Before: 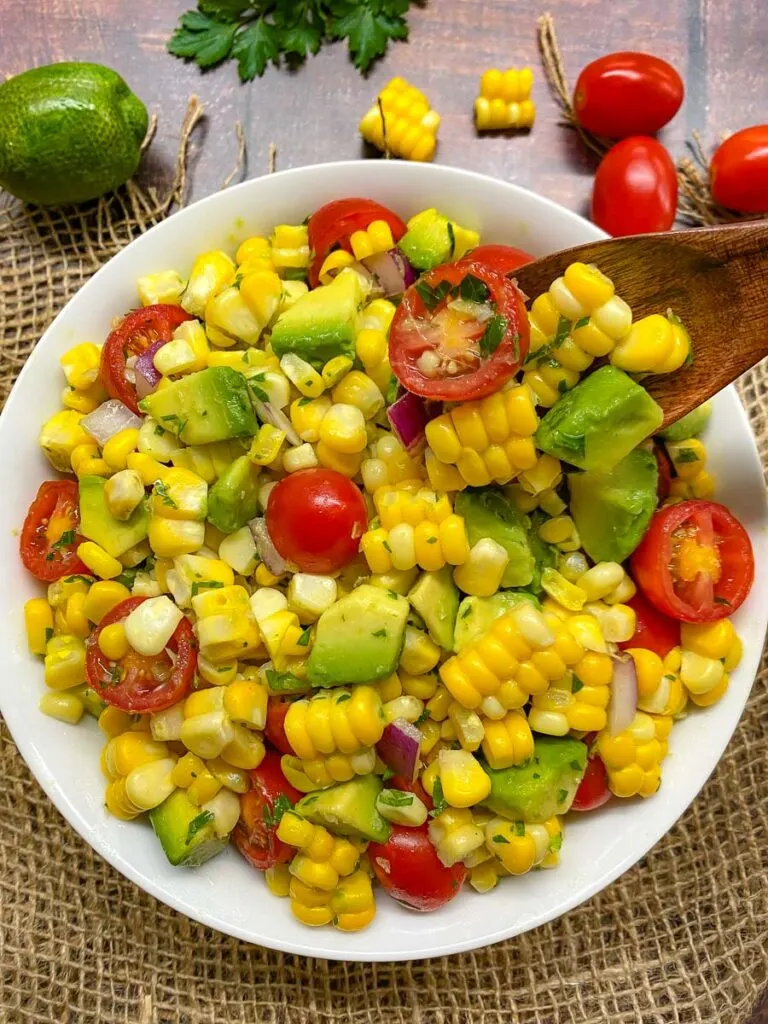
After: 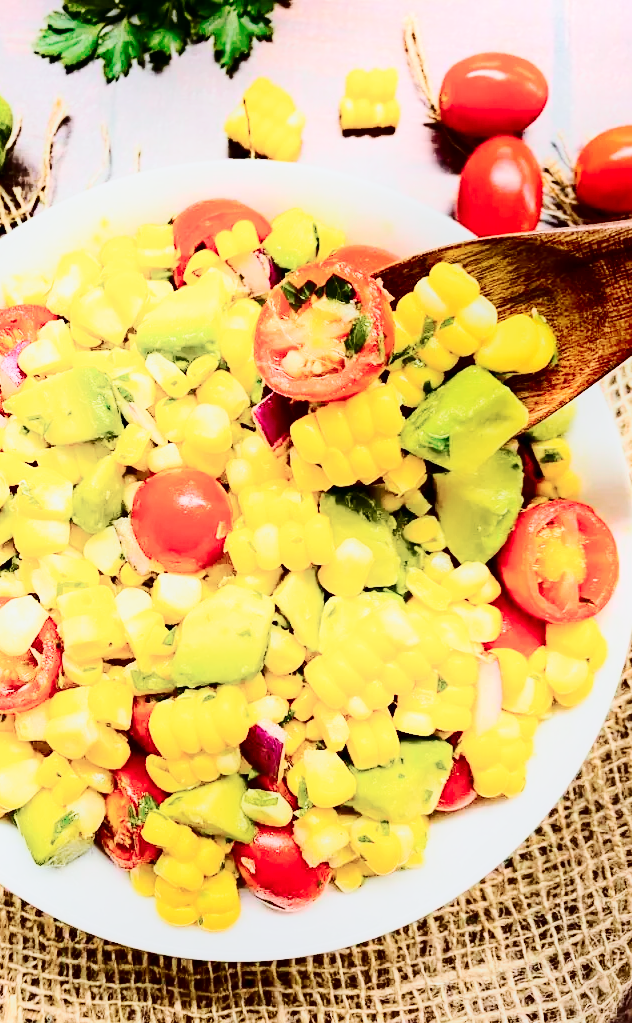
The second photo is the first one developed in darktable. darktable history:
exposure: exposure -0.048 EV, compensate highlight preservation false
contrast brightness saturation: contrast 0.28
crop: left 17.582%, bottom 0.031%
shadows and highlights: shadows -54.3, highlights 86.09, soften with gaussian
tone curve: curves: ch0 [(0, 0) (0.049, 0.01) (0.154, 0.081) (0.491, 0.519) (0.748, 0.765) (1, 0.919)]; ch1 [(0, 0) (0.172, 0.123) (0.317, 0.272) (0.391, 0.424) (0.499, 0.497) (0.531, 0.541) (0.615, 0.608) (0.741, 0.783) (1, 1)]; ch2 [(0, 0) (0.411, 0.424) (0.483, 0.478) (0.546, 0.532) (0.652, 0.633) (1, 1)], color space Lab, independent channels, preserve colors none
base curve: curves: ch0 [(0, 0) (0.028, 0.03) (0.121, 0.232) (0.46, 0.748) (0.859, 0.968) (1, 1)], preserve colors none
